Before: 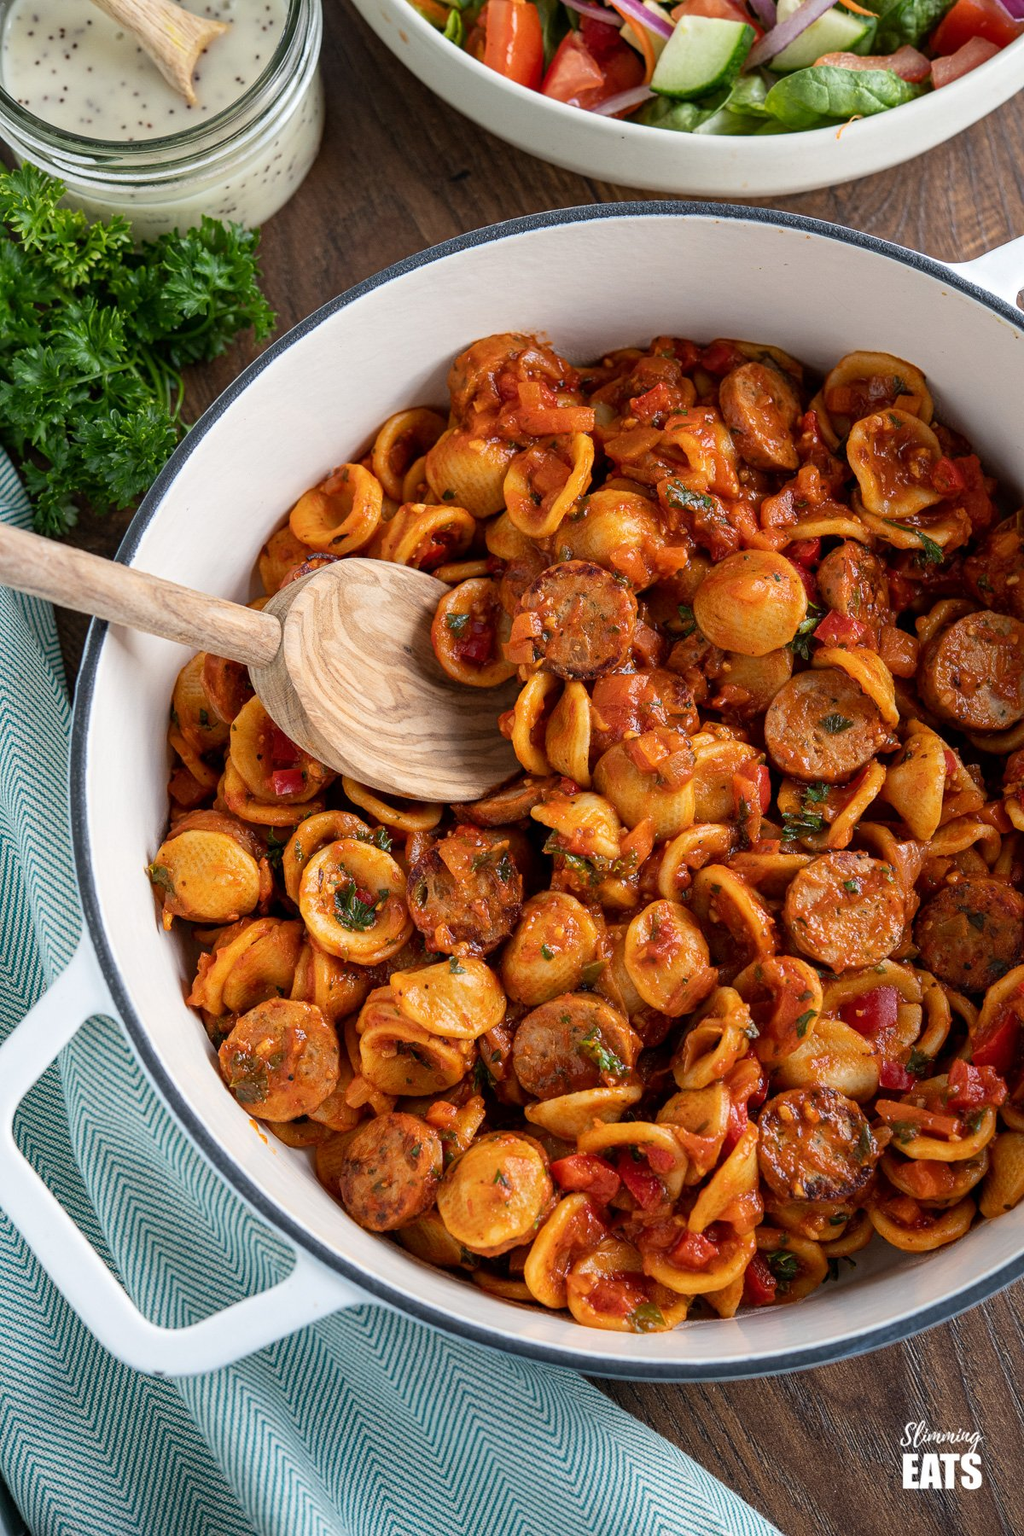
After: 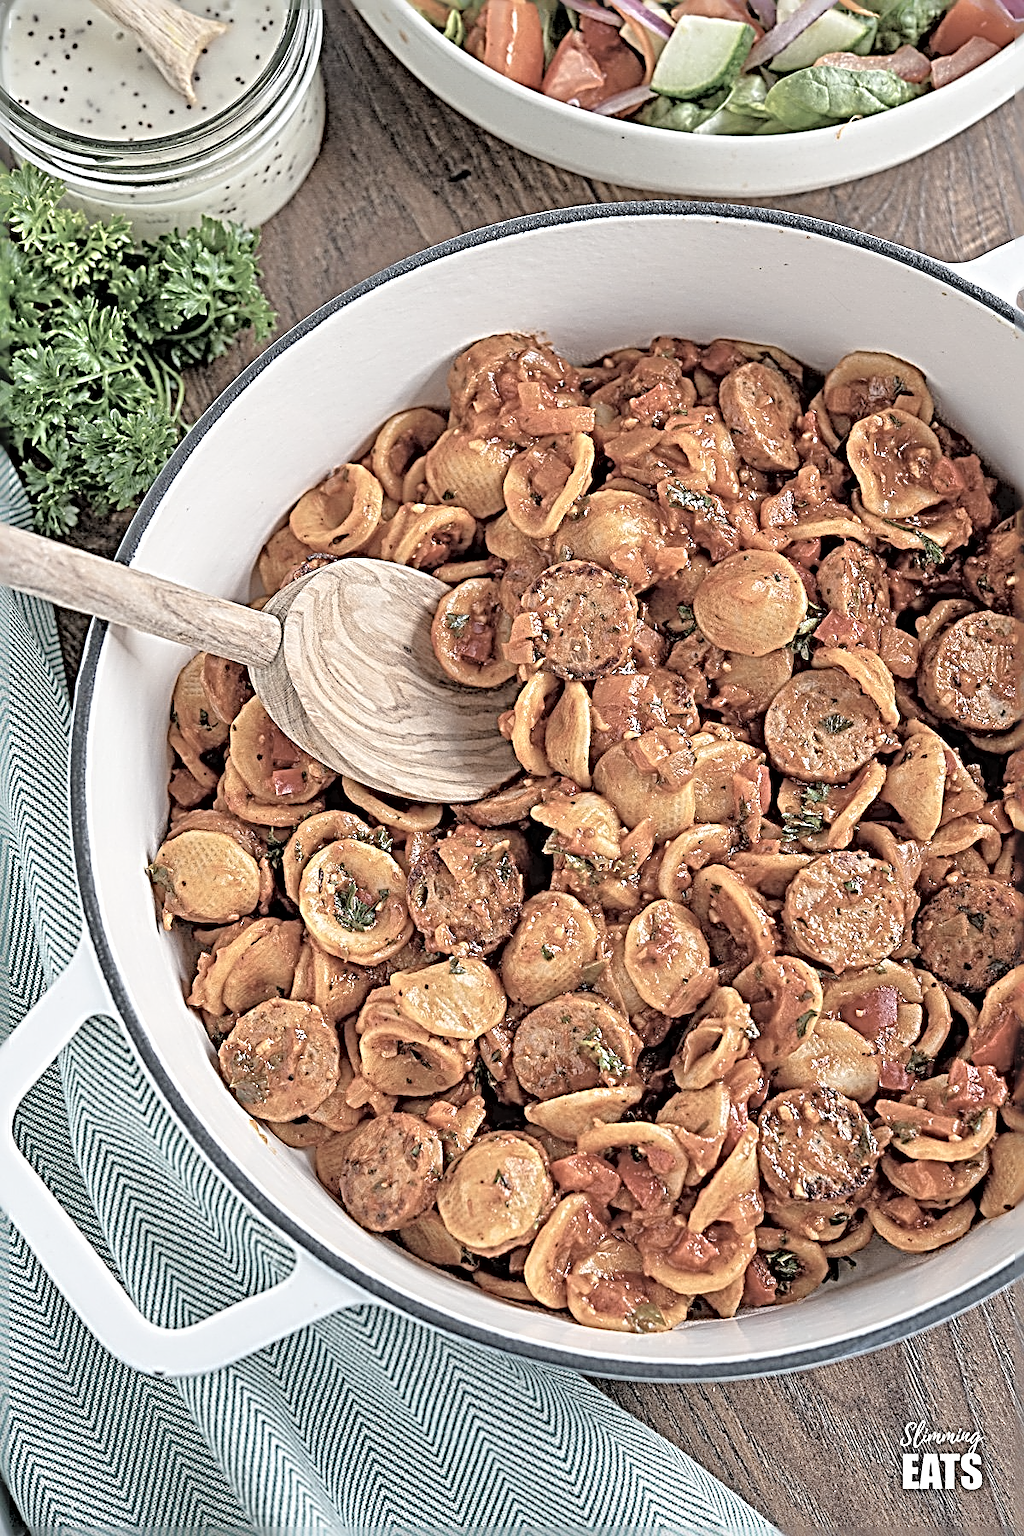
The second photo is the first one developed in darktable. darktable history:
tone equalizer: -7 EV 0.164 EV, -6 EV 0.595 EV, -5 EV 1.16 EV, -4 EV 1.32 EV, -3 EV 1.15 EV, -2 EV 0.6 EV, -1 EV 0.154 EV
exposure: compensate highlight preservation false
contrast brightness saturation: brightness 0.188, saturation -0.503
sharpen: radius 4.016, amount 1.983
